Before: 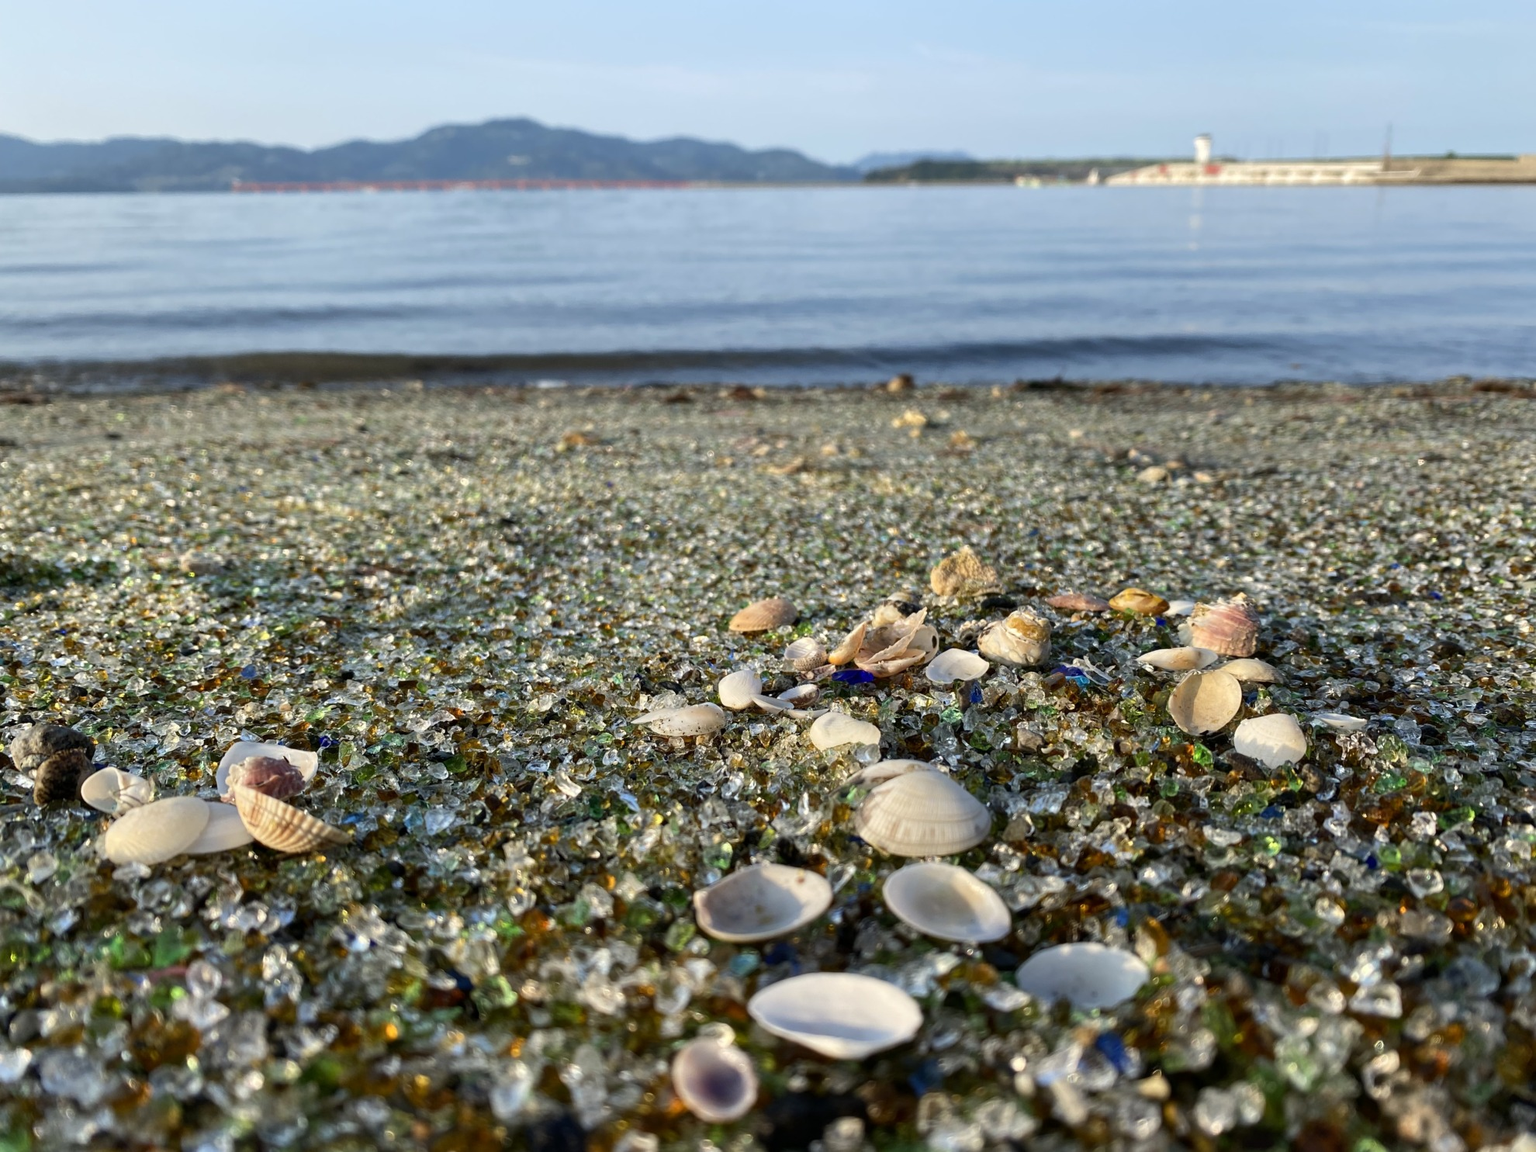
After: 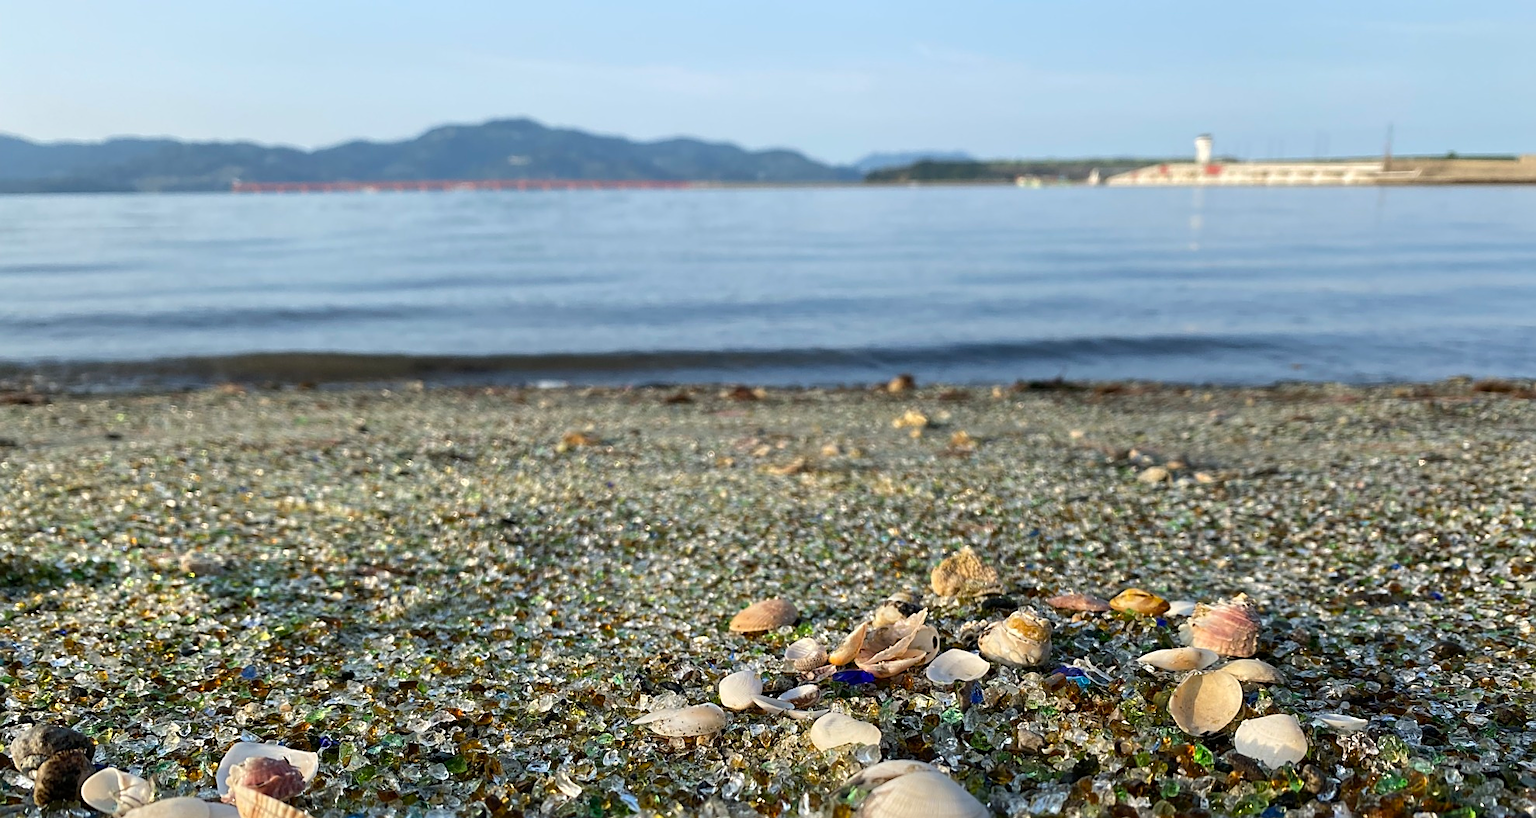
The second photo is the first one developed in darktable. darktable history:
sharpen: on, module defaults
crop: right 0.001%, bottom 28.907%
